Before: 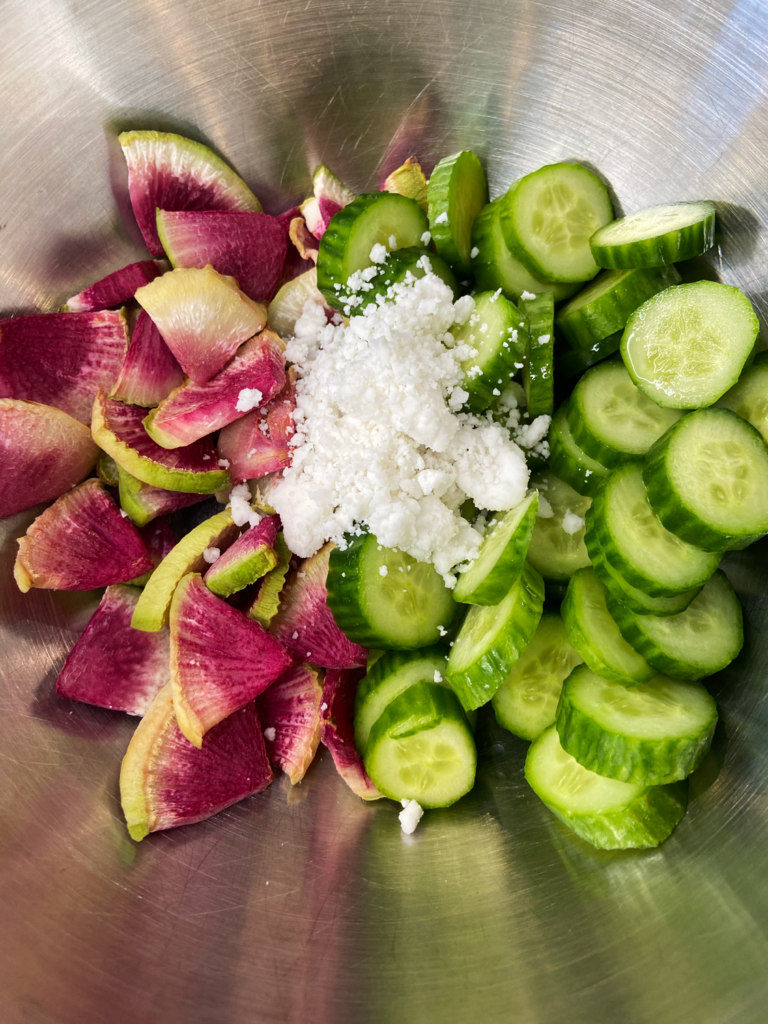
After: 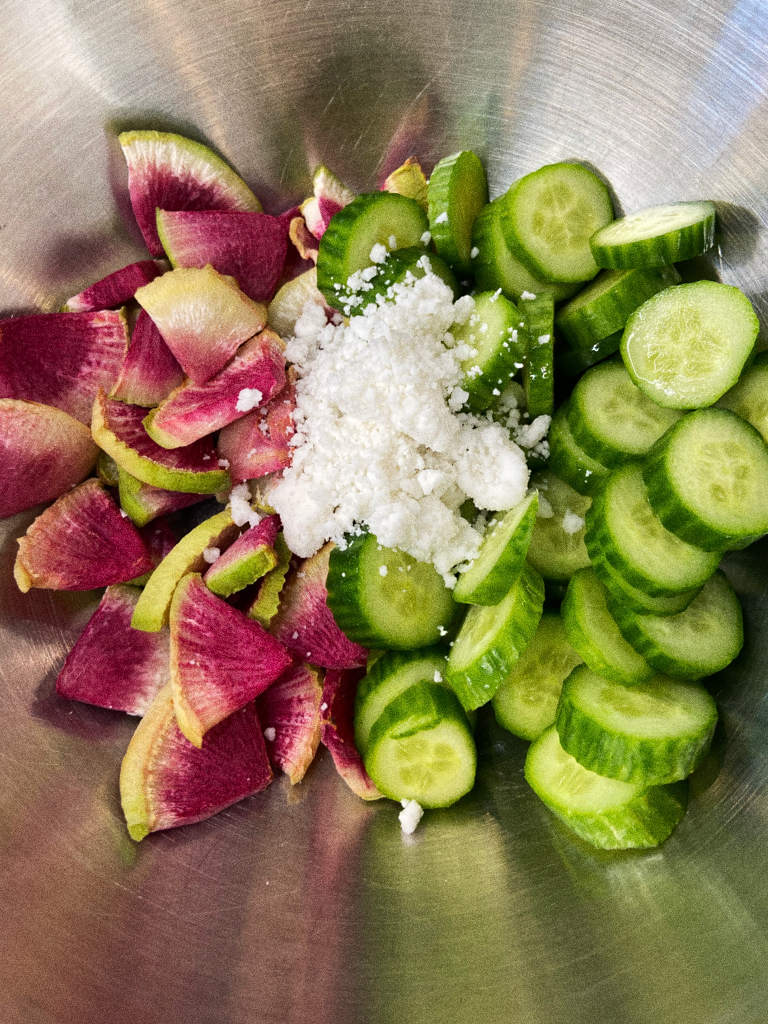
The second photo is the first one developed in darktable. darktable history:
sharpen: radius 5.325, amount 0.312, threshold 26.433
grain: coarseness 0.09 ISO, strength 40%
